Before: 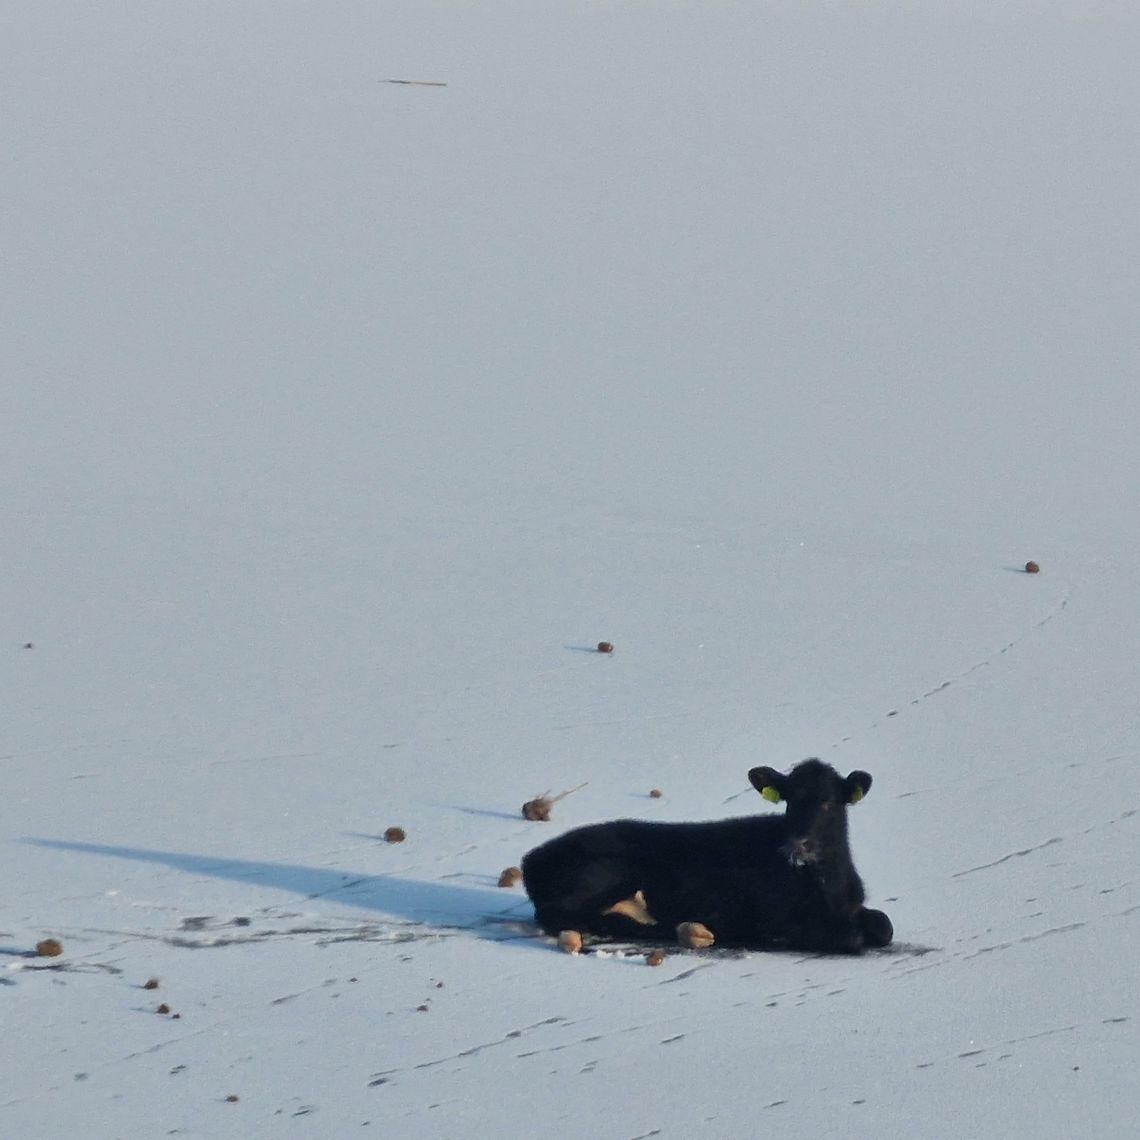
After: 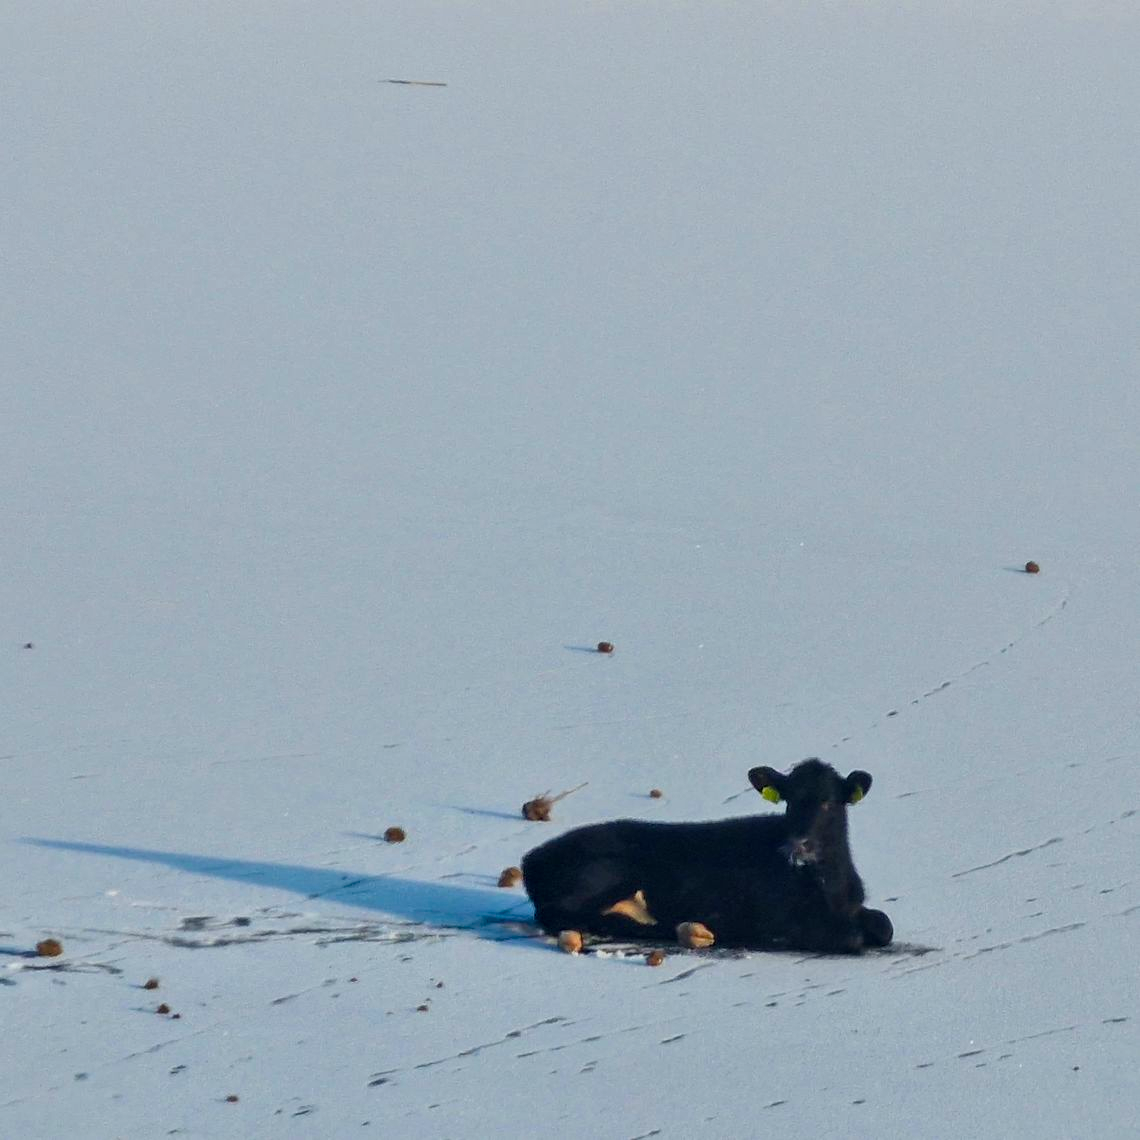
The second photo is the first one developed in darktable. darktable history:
velvia: strength 32%, mid-tones bias 0.2
local contrast: detail 130%
